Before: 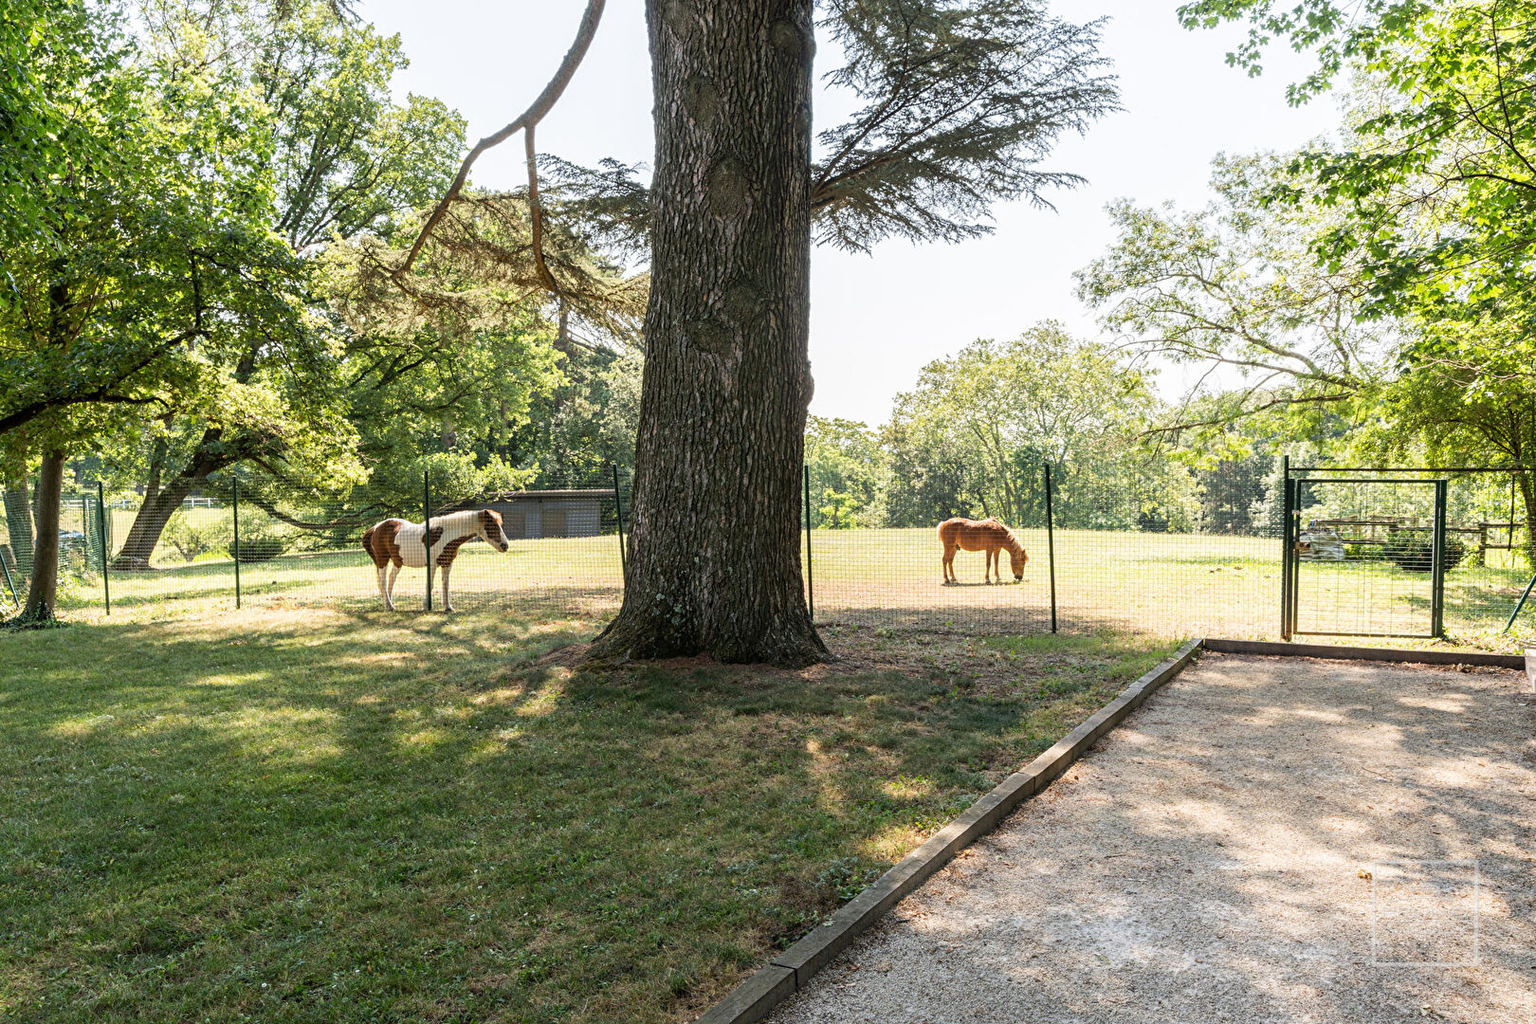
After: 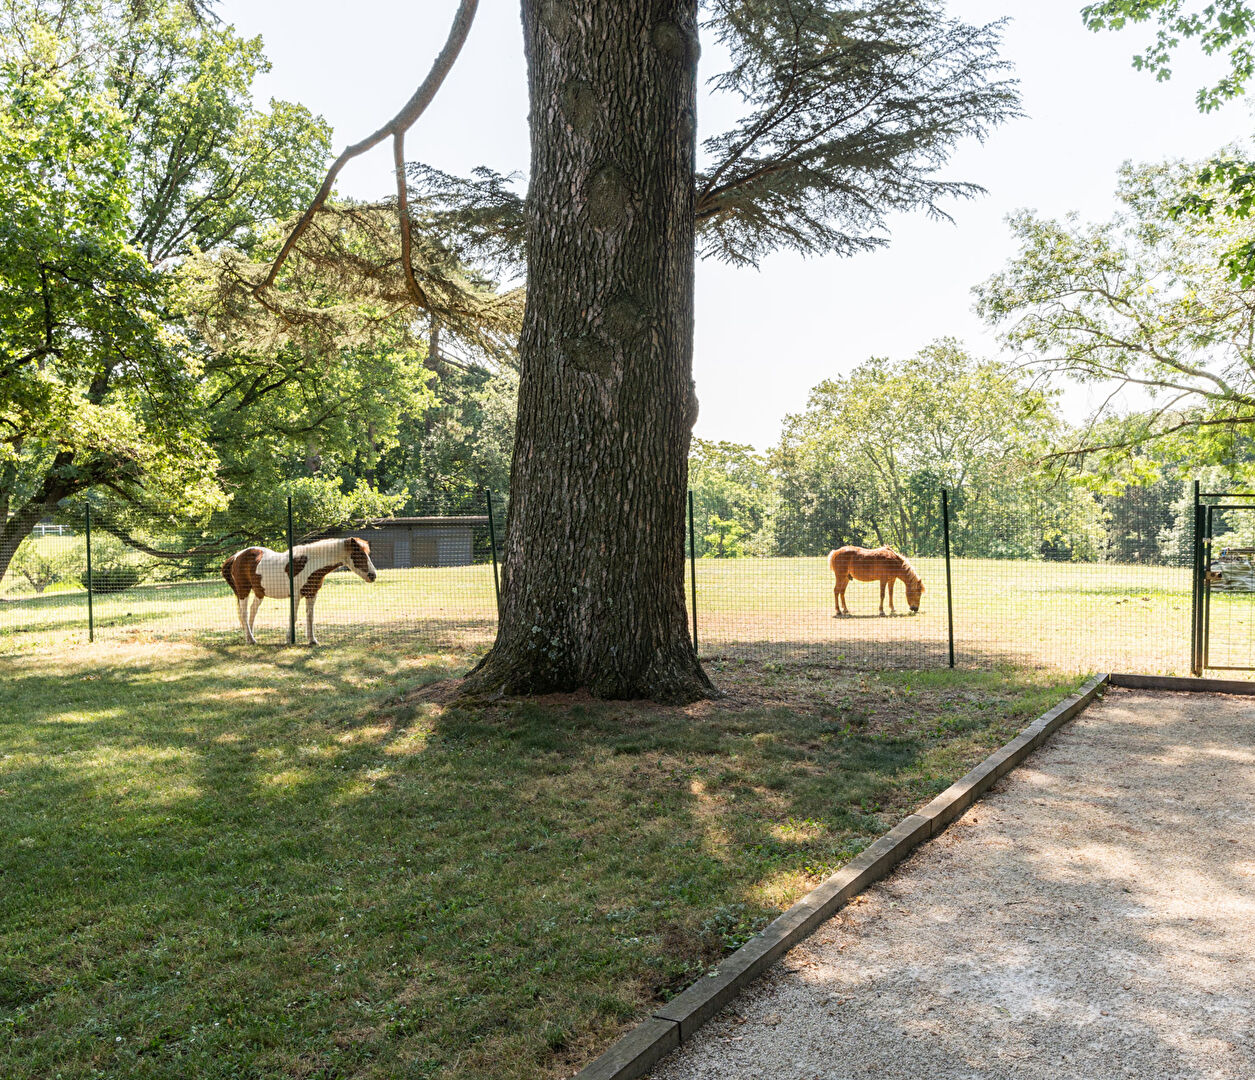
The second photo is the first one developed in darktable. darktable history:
crop: left 9.88%, right 12.648%
